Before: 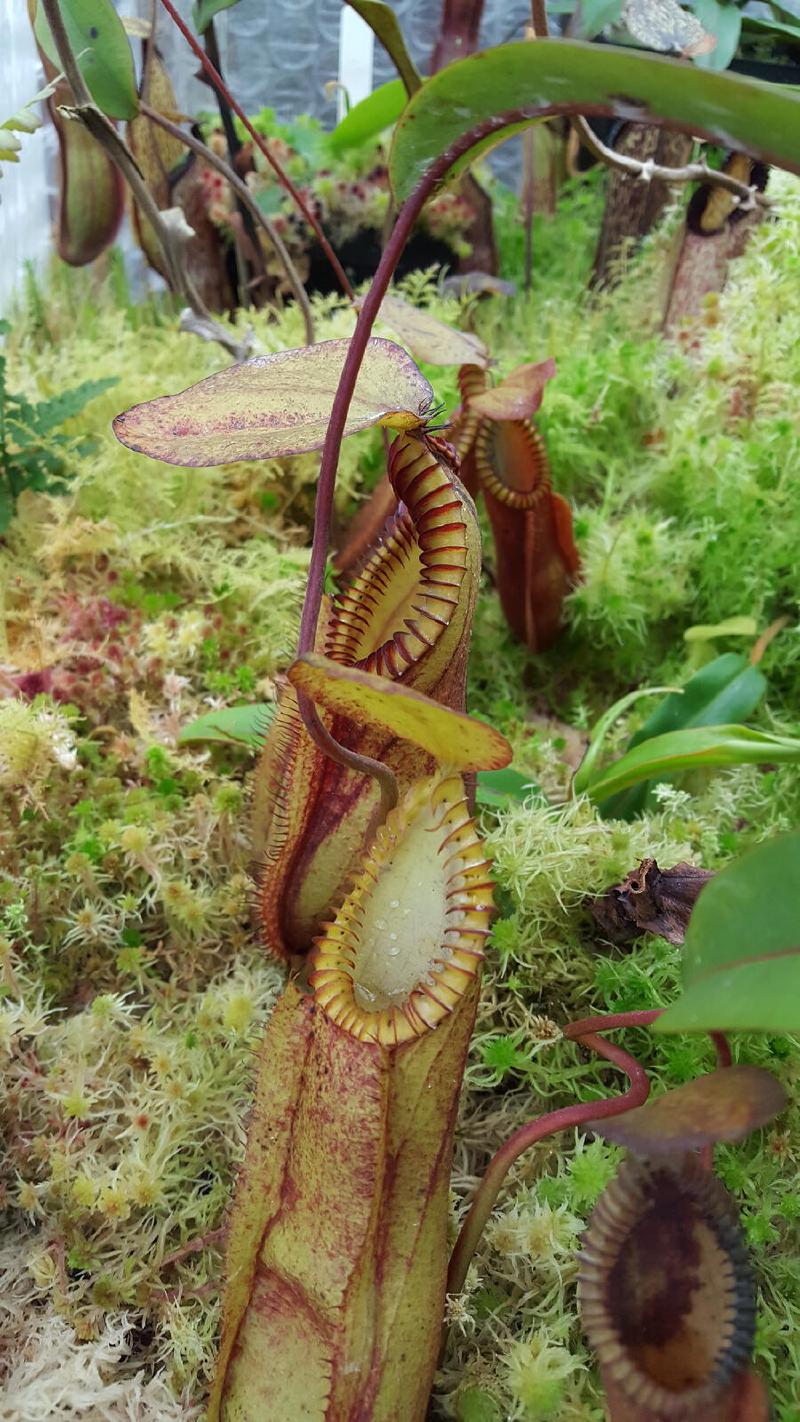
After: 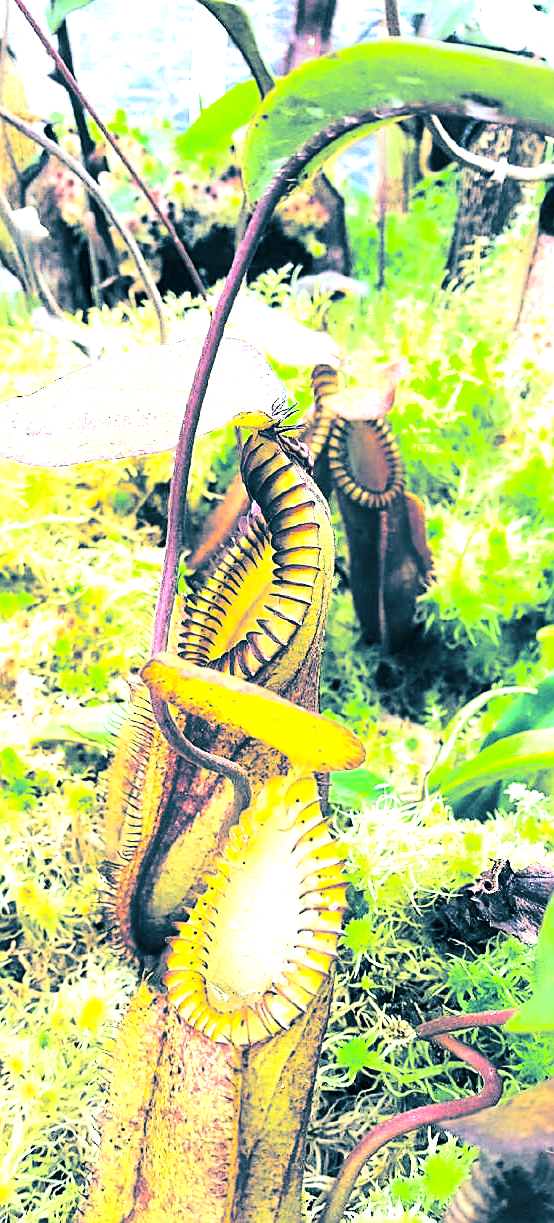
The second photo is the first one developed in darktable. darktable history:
exposure: black level correction 0, exposure 1.975 EV, compensate exposure bias true, compensate highlight preservation false
white balance: red 0.967, blue 1.049
tone curve: curves: ch0 [(0, 0) (0.003, 0.003) (0.011, 0.011) (0.025, 0.024) (0.044, 0.043) (0.069, 0.068) (0.1, 0.098) (0.136, 0.133) (0.177, 0.173) (0.224, 0.22) (0.277, 0.271) (0.335, 0.328) (0.399, 0.39) (0.468, 0.458) (0.543, 0.563) (0.623, 0.64) (0.709, 0.722) (0.801, 0.809) (0.898, 0.902) (1, 1)], preserve colors none
sharpen: on, module defaults
contrast brightness saturation: contrast 0.28
crop: left 18.479%, right 12.2%, bottom 13.971%
color balance rgb: perceptual saturation grading › global saturation 20%, global vibrance 20%
split-toning: shadows › hue 212.4°, balance -70
